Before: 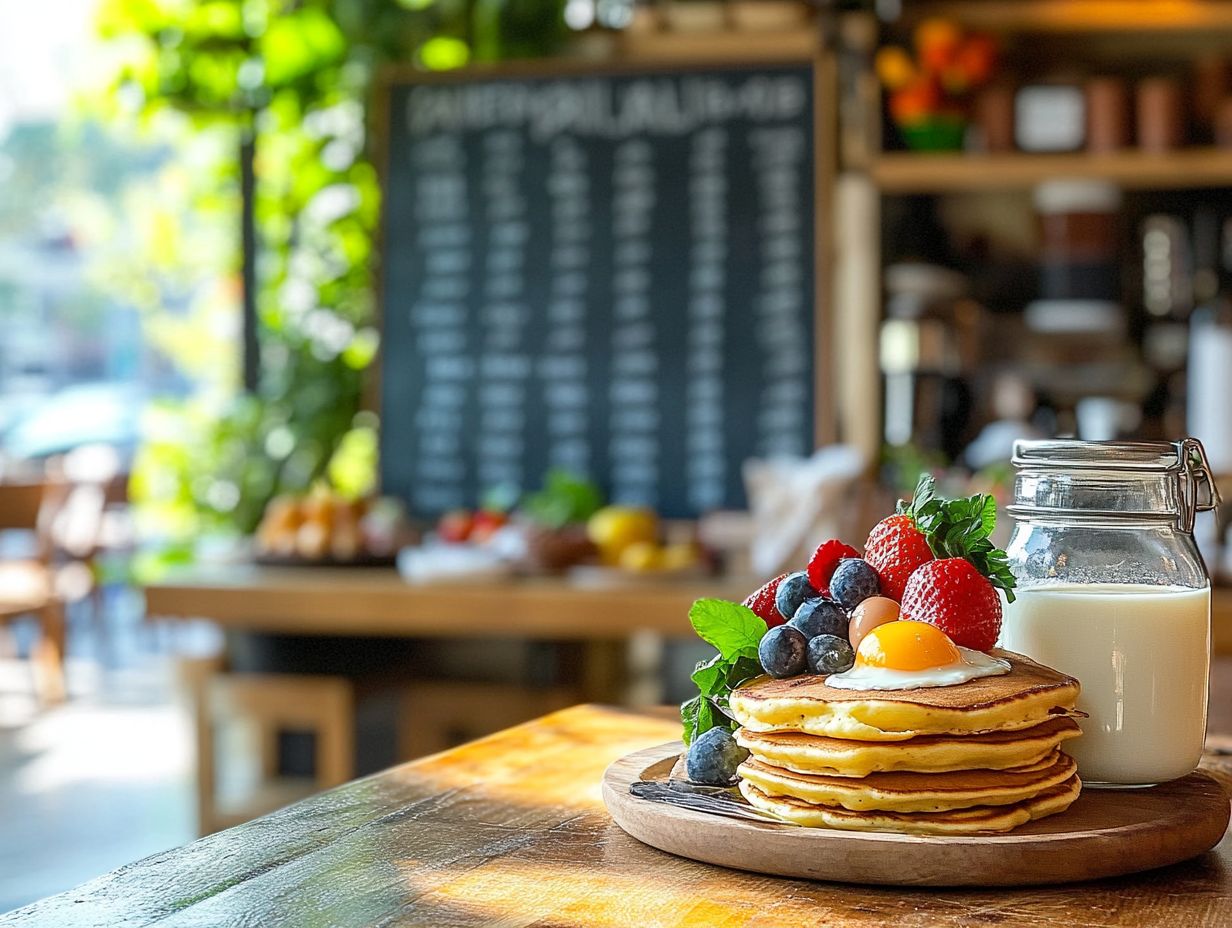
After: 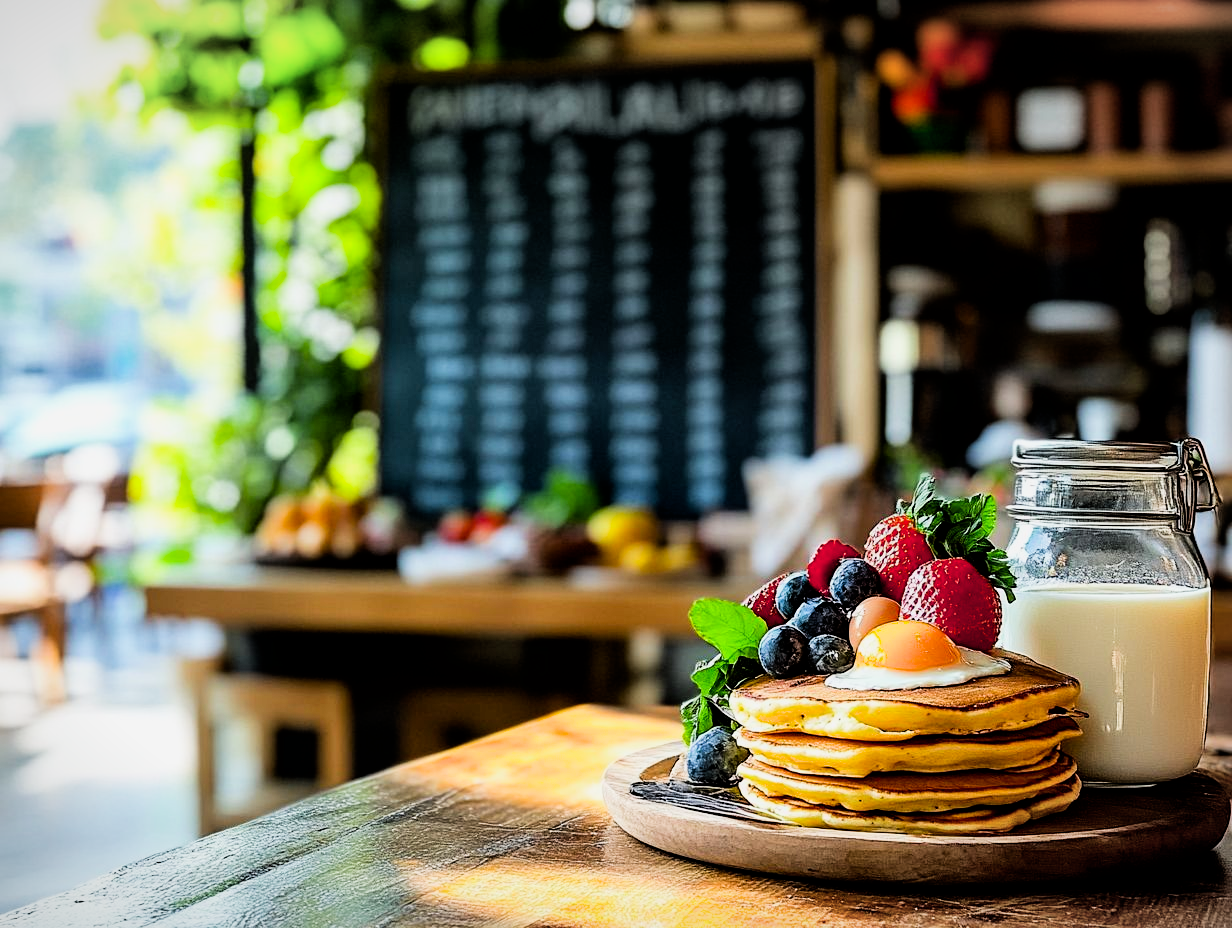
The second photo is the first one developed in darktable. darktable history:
vignetting: fall-off start 100%, brightness -0.282, width/height ratio 1.31
filmic rgb: black relative exposure -5 EV, hardness 2.88, contrast 1.3, highlights saturation mix -30%
color balance: lift [0.991, 1, 1, 1], gamma [0.996, 1, 1, 1], input saturation 98.52%, contrast 20.34%, output saturation 103.72%
